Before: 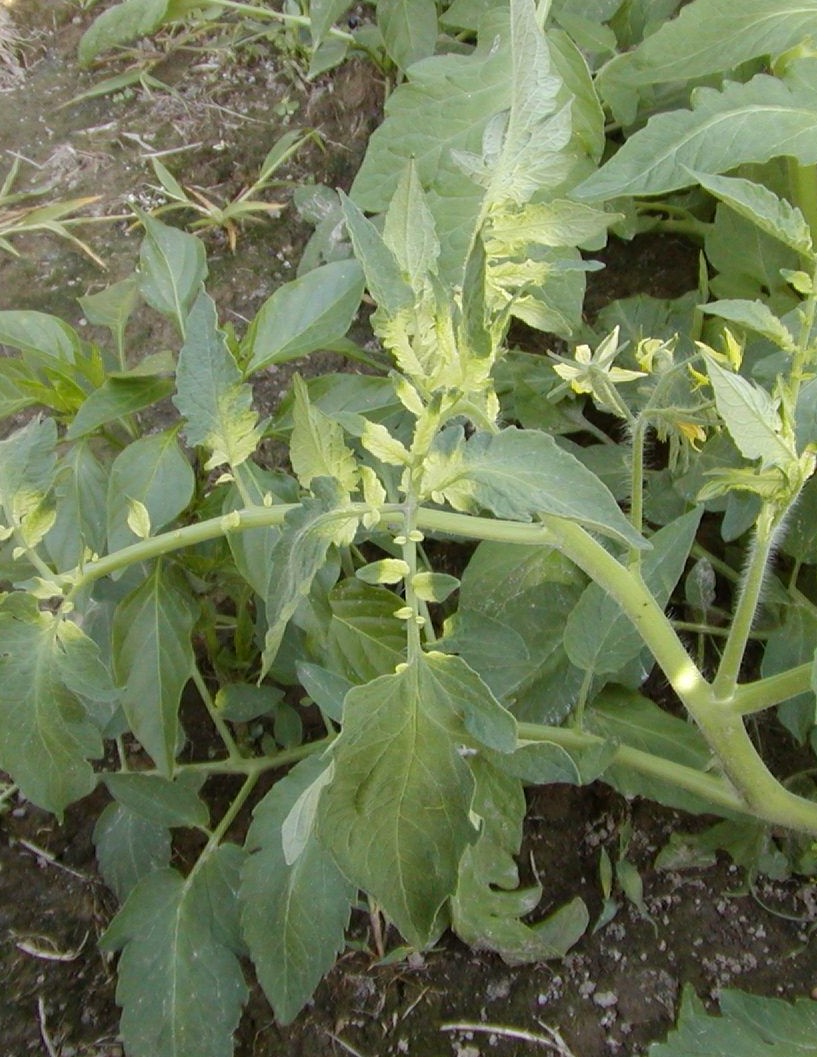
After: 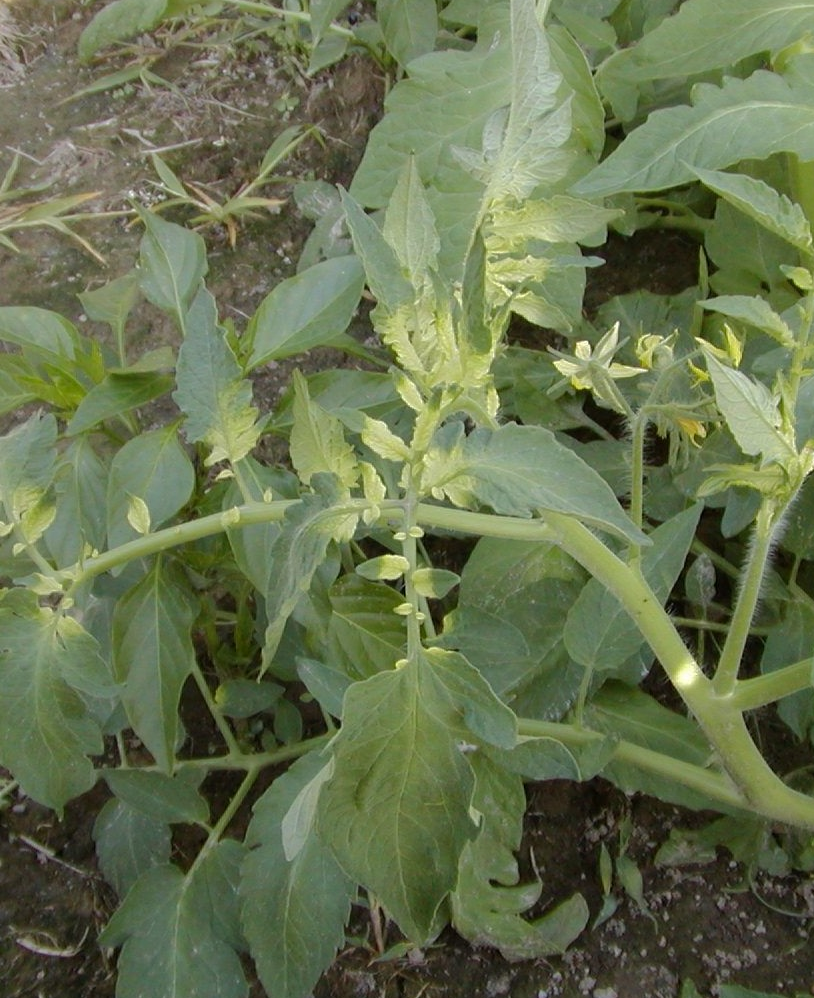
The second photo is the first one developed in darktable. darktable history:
crop: top 0.448%, right 0.264%, bottom 5.045%
rgb curve: curves: ch0 [(0, 0) (0.175, 0.154) (0.785, 0.663) (1, 1)]
